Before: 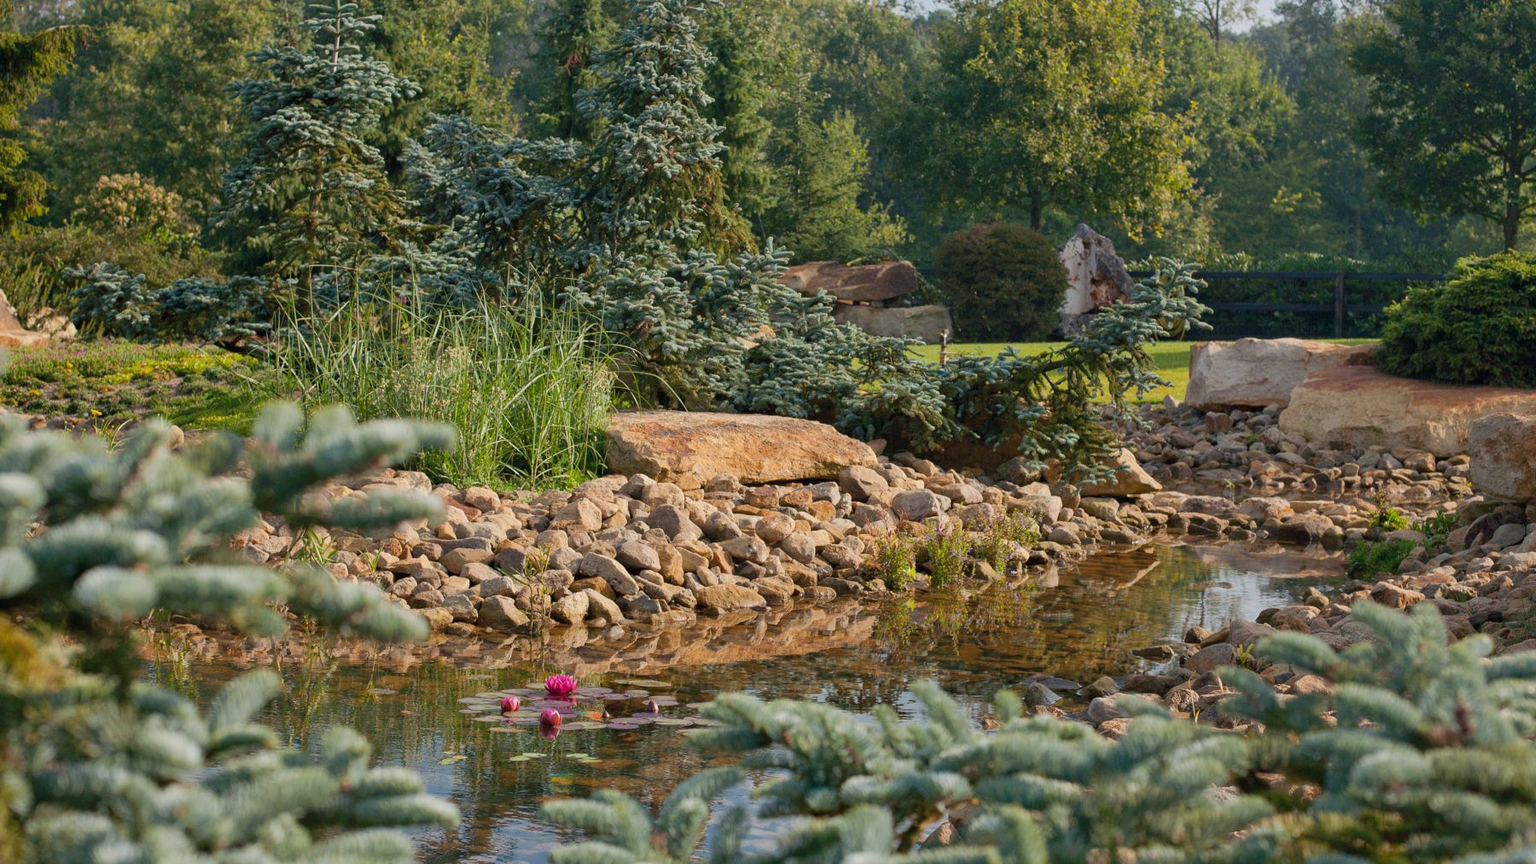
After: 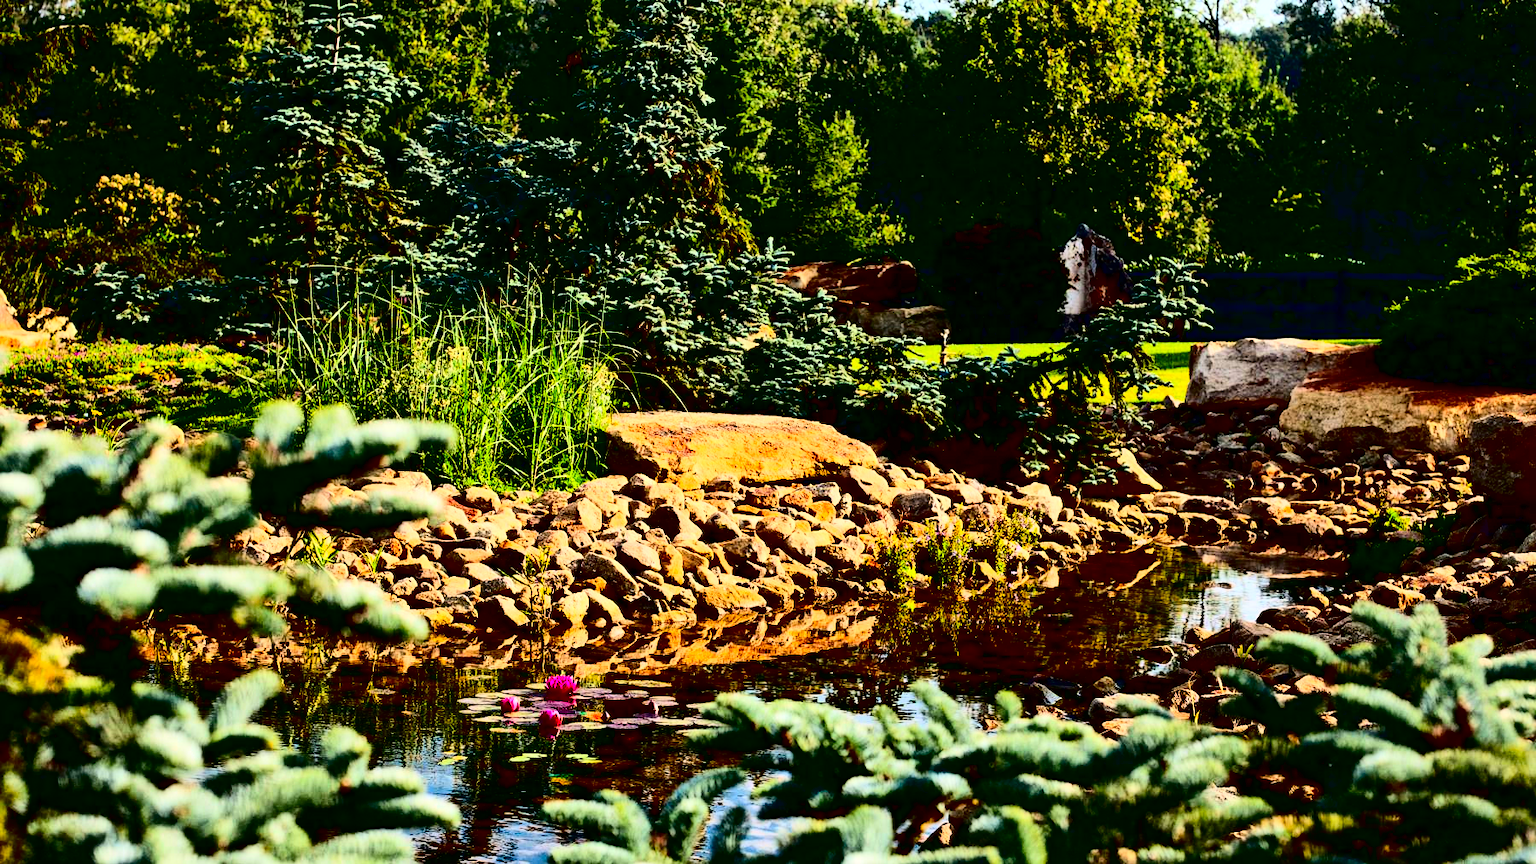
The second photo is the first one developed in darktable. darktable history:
contrast brightness saturation: contrast 0.784, brightness -0.997, saturation 0.983
exposure: exposure 0.672 EV, compensate highlight preservation false
